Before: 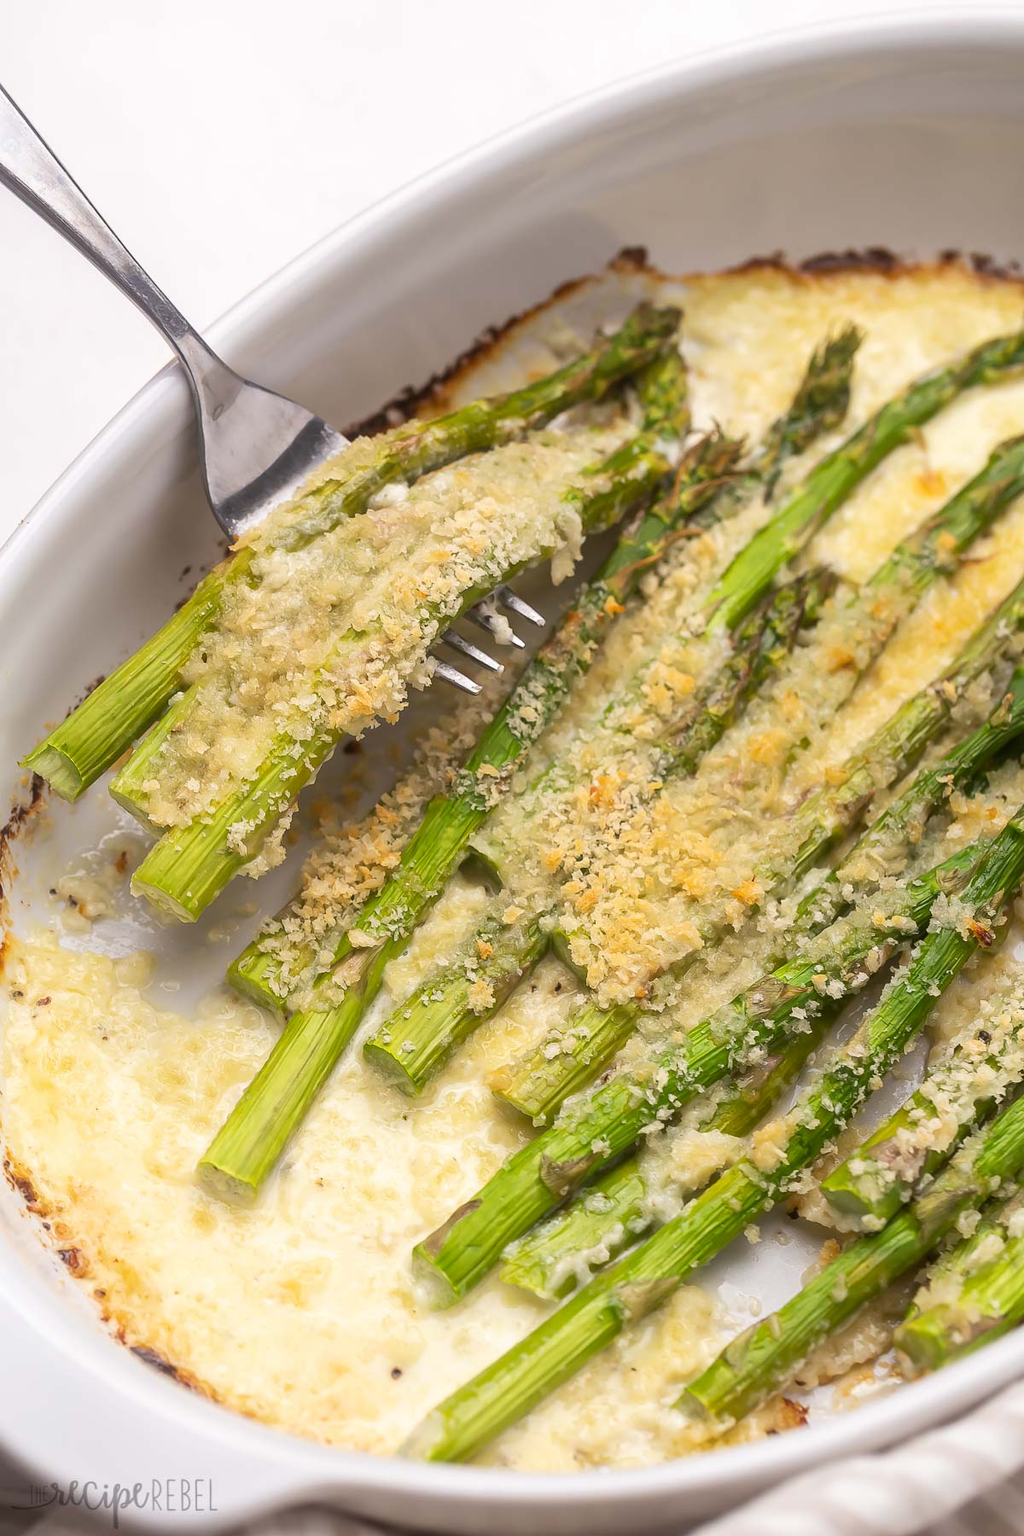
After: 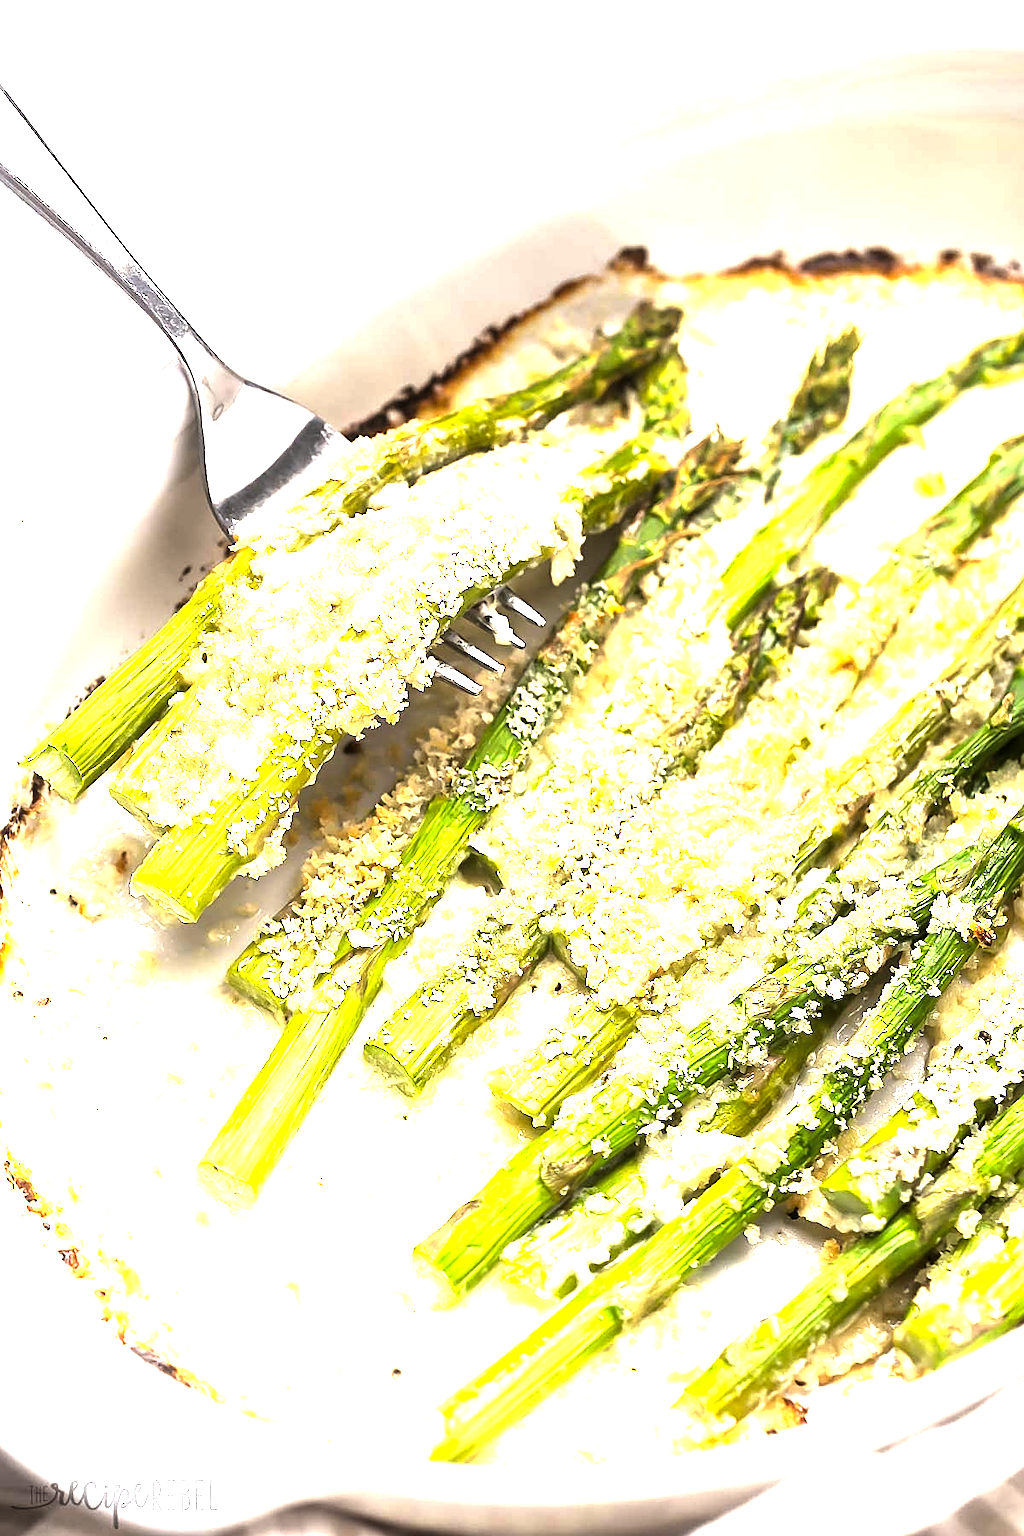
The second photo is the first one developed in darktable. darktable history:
exposure: exposure 1.001 EV, compensate highlight preservation false
sharpen: on, module defaults
color correction: highlights a* -2.47, highlights b* 2.6
levels: levels [0.044, 0.475, 0.791]
